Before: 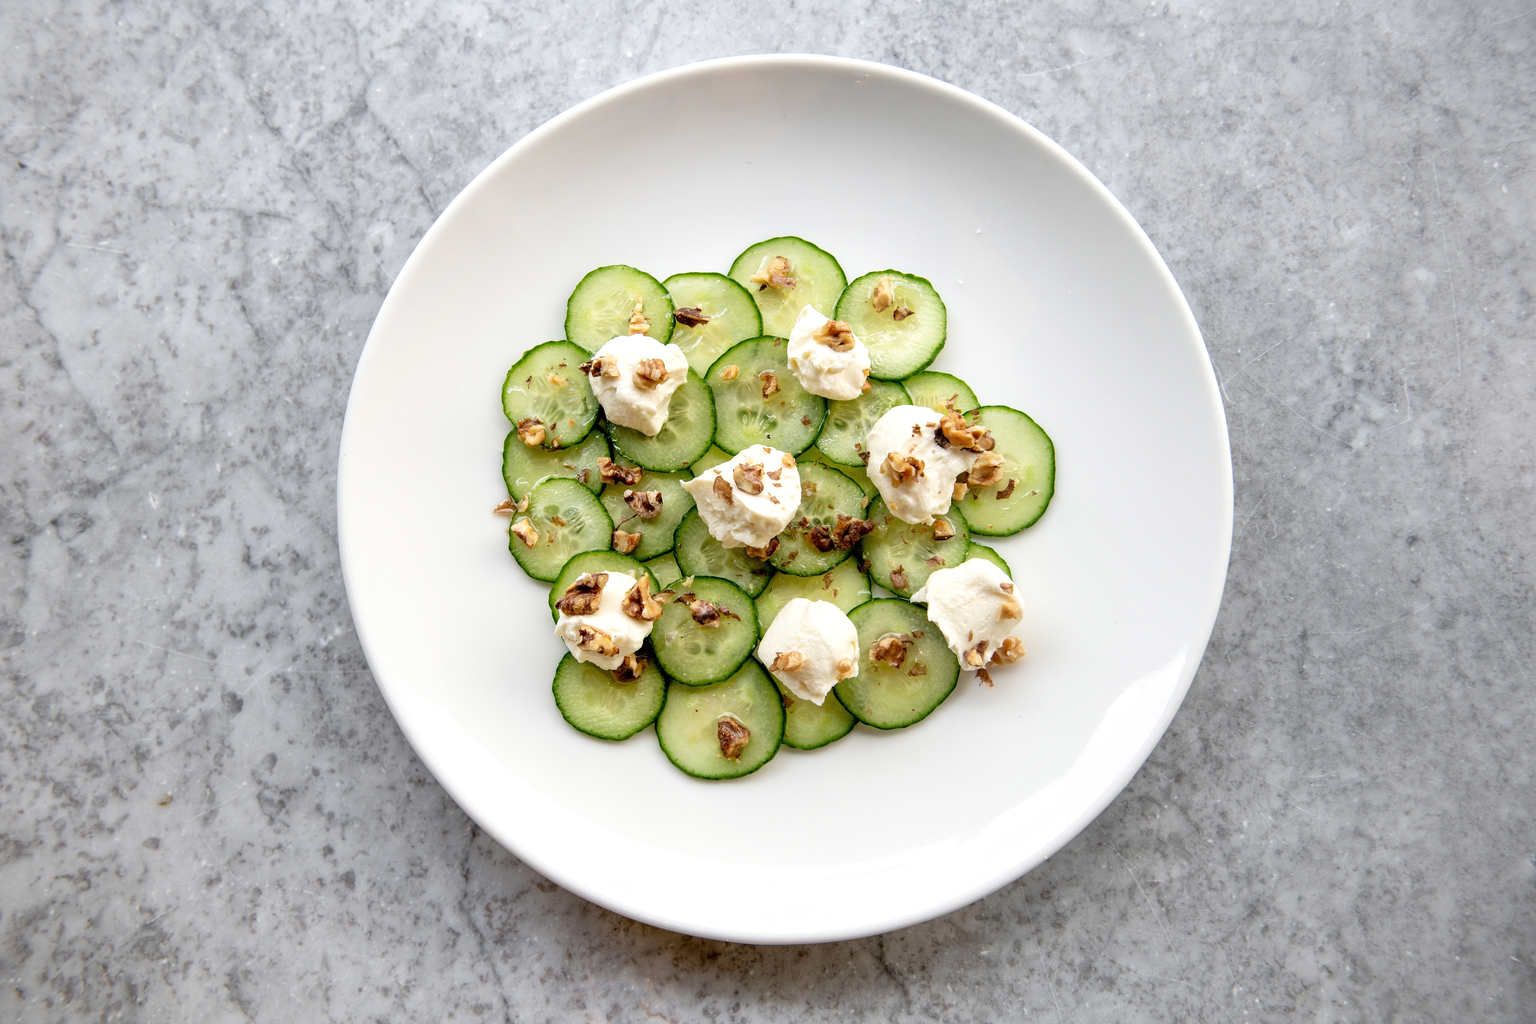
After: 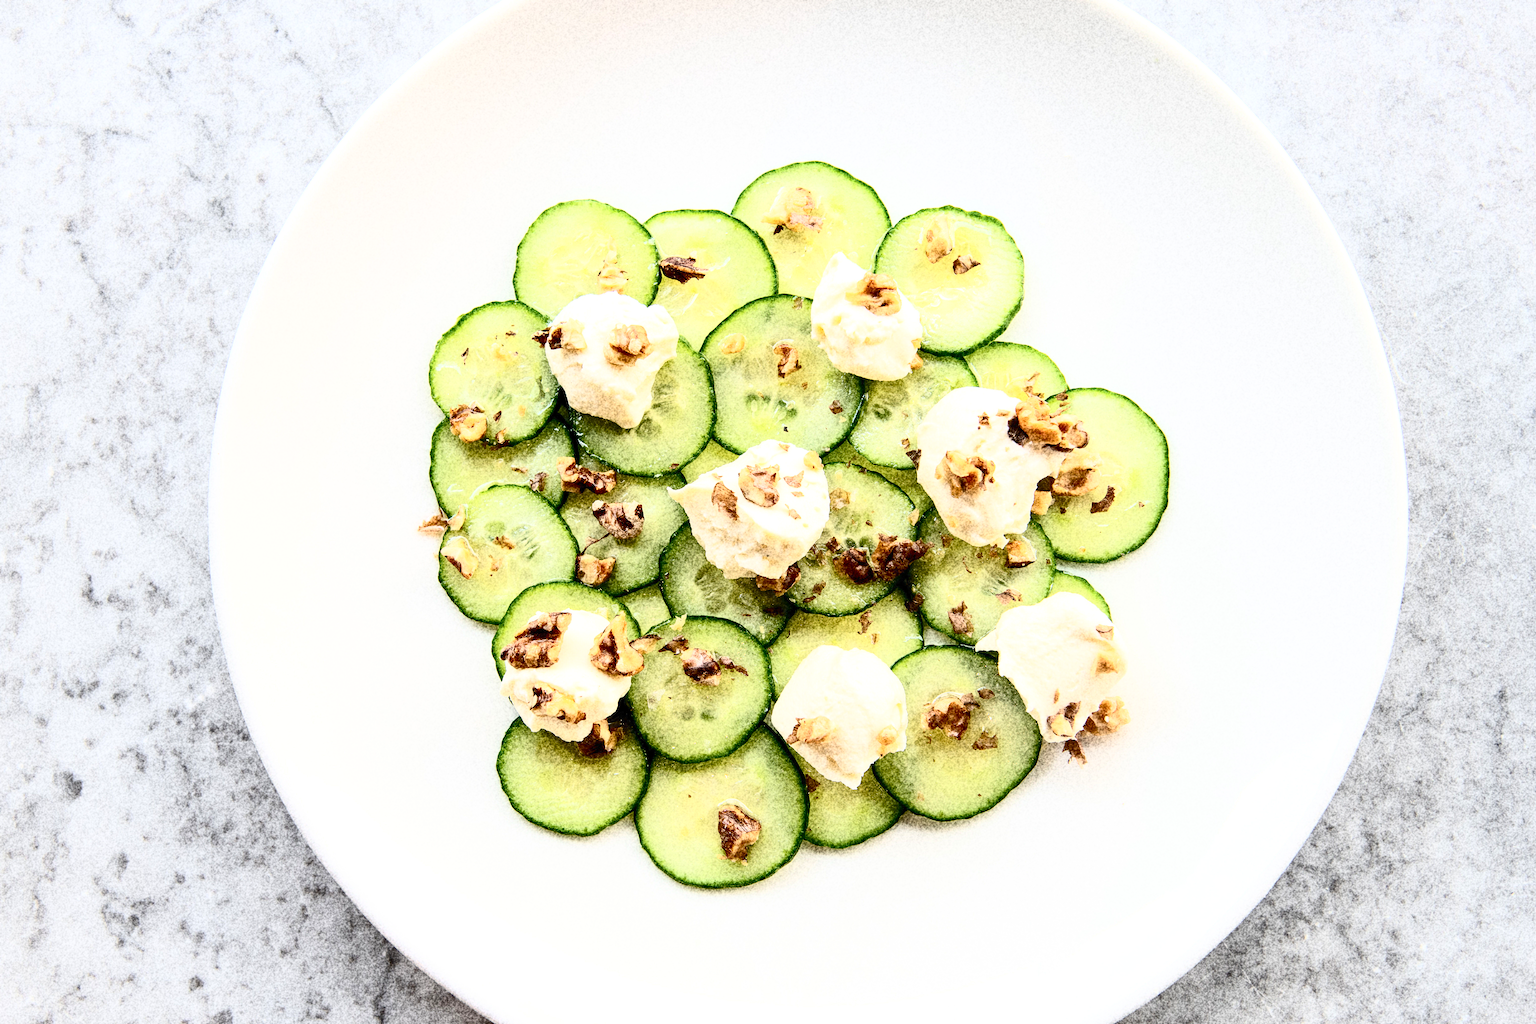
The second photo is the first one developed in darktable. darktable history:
contrast brightness saturation: contrast 0.62, brightness 0.34, saturation 0.14
crop and rotate: left 11.831%, top 11.346%, right 13.429%, bottom 13.899%
grain: coarseness 30.02 ISO, strength 100%
